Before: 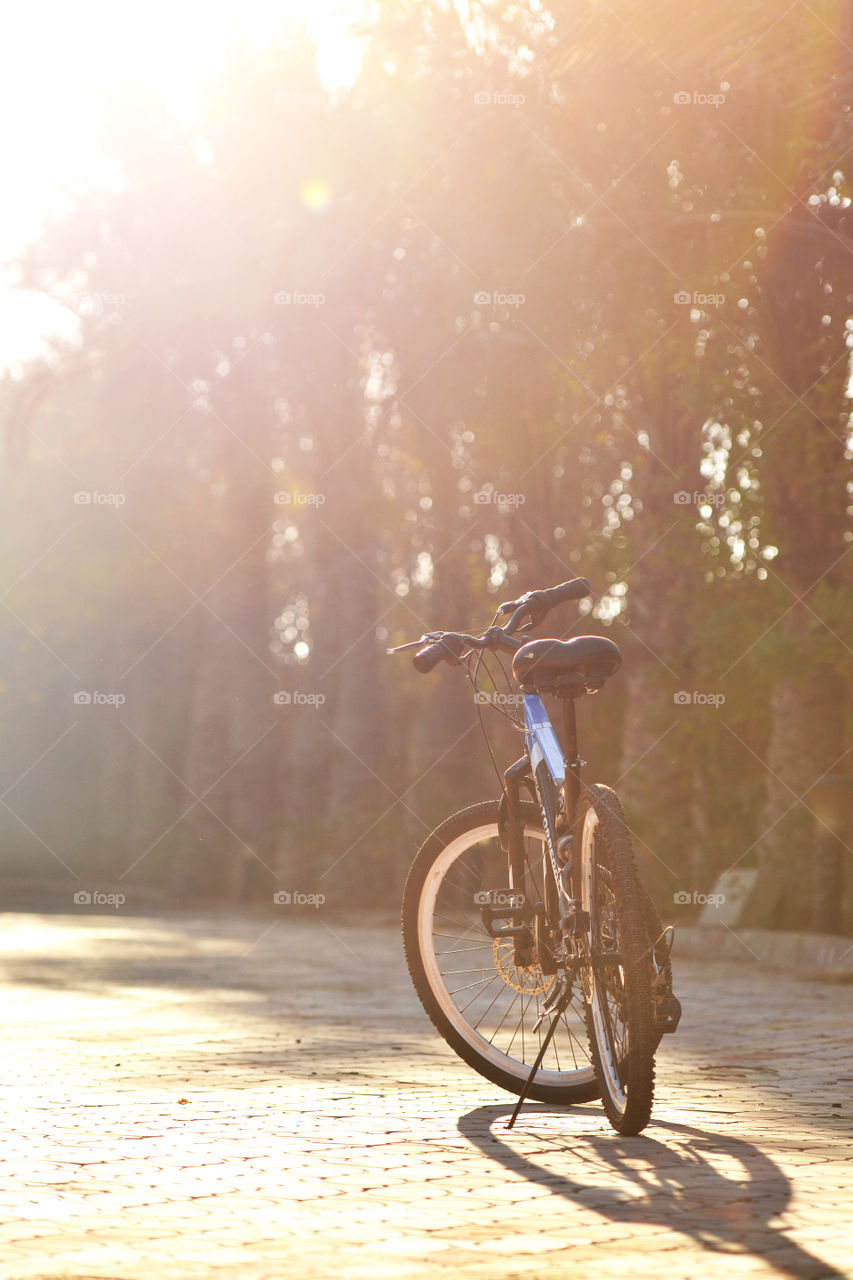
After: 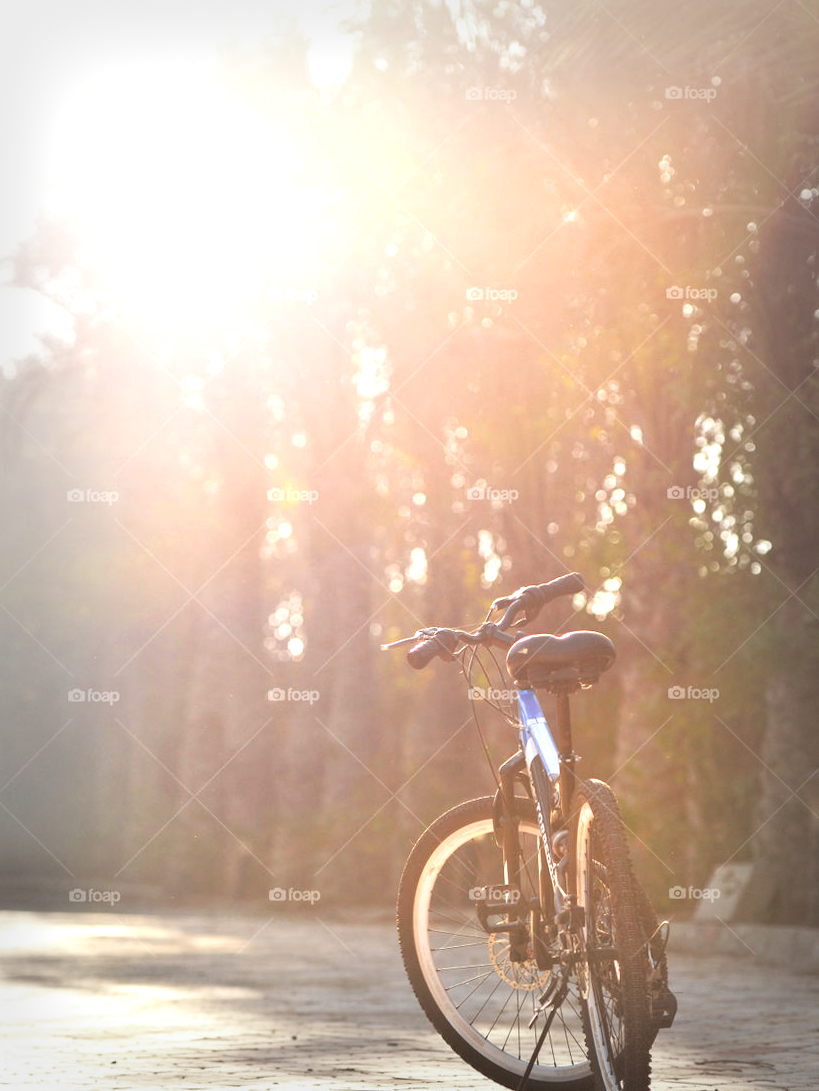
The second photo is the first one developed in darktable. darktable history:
crop and rotate: angle 0.27°, left 0.356%, right 2.864%, bottom 14.133%
exposure: exposure 0.741 EV, compensate highlight preservation false
vignetting: fall-off start 53.36%, automatic ratio true, width/height ratio 1.312, shape 0.21, dithering 8-bit output
